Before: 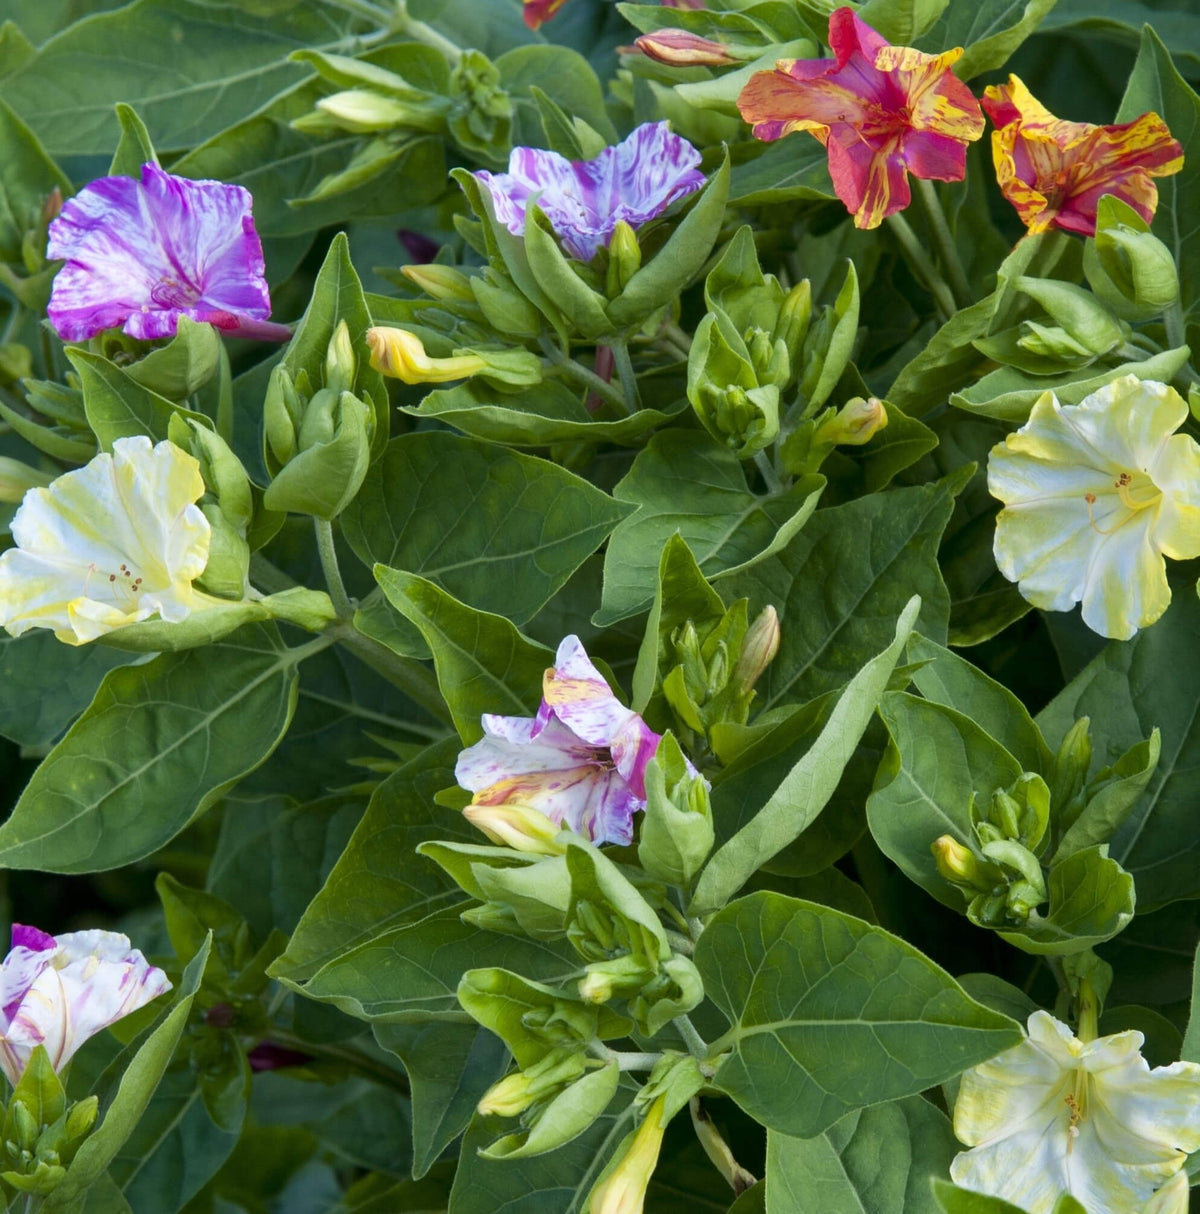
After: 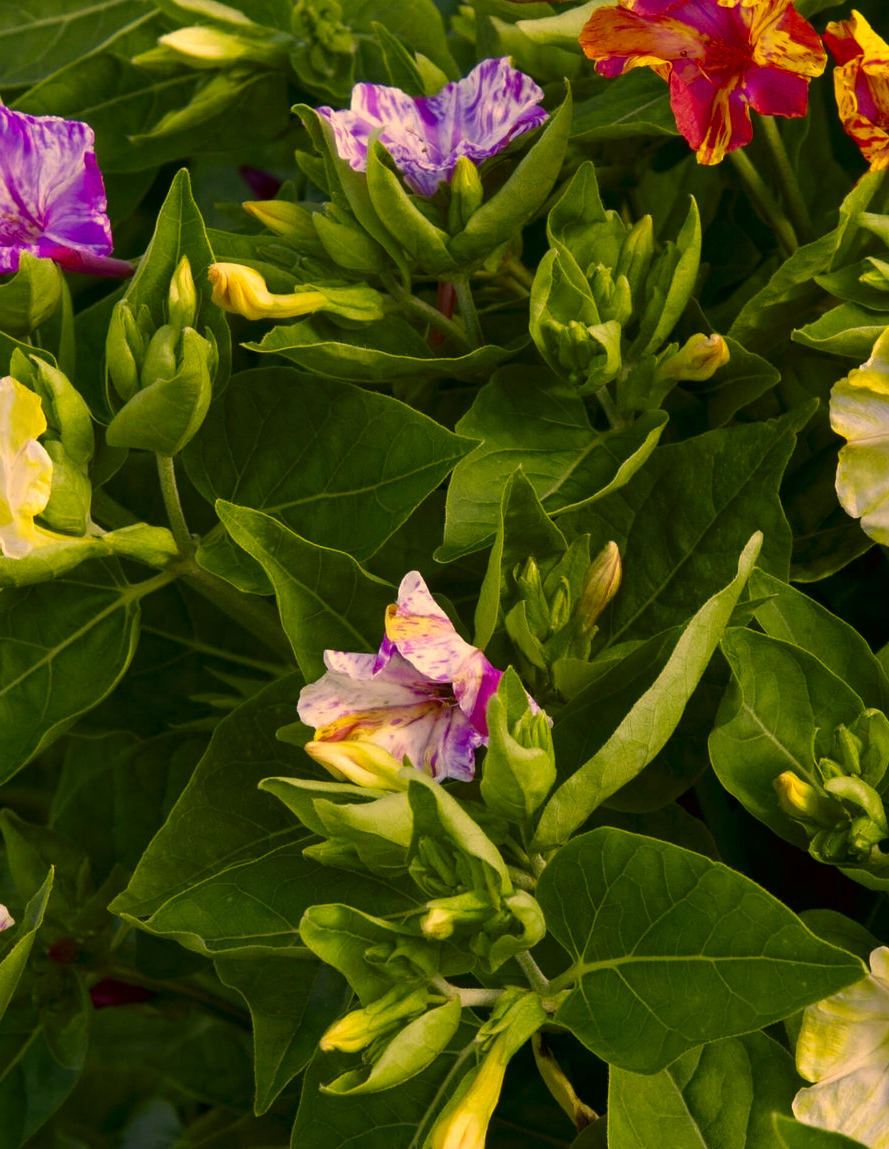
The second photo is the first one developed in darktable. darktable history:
contrast brightness saturation: brightness -0.211, saturation 0.084
crop and rotate: left 13.227%, top 5.349%, right 12.619%
color correction: highlights a* 18.18, highlights b* 35.83, shadows a* 1.31, shadows b* 6.78, saturation 1.05
